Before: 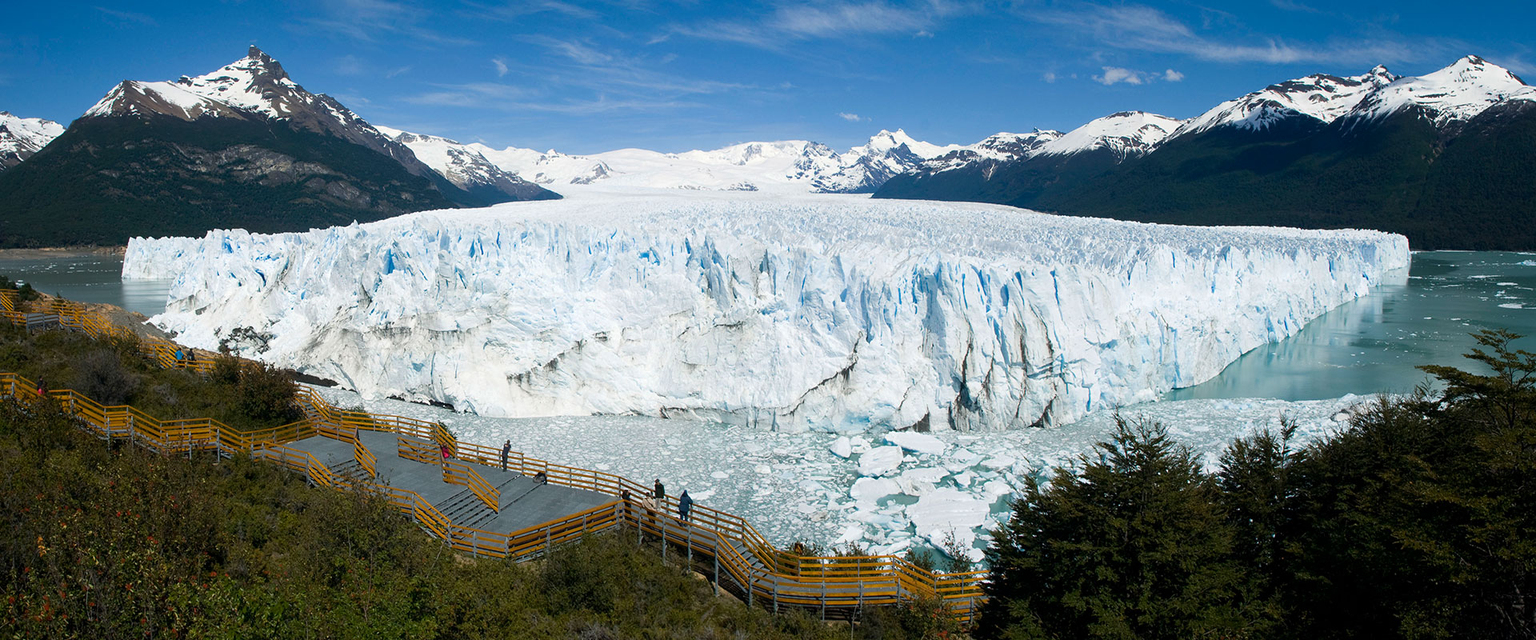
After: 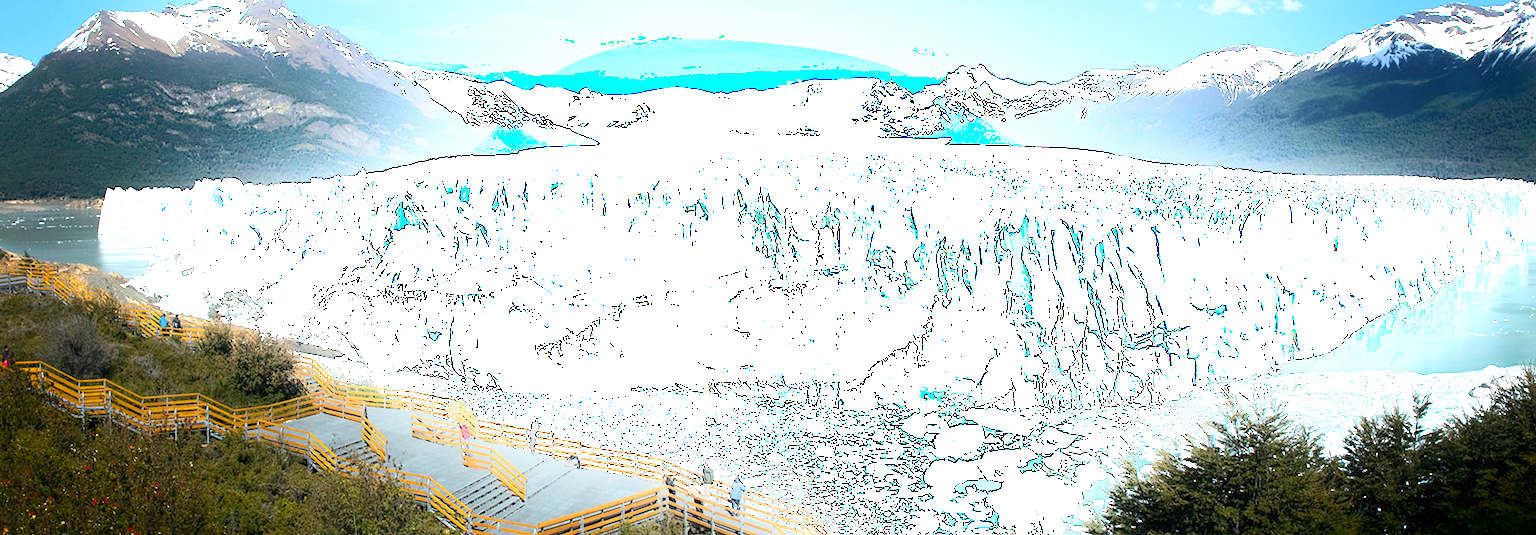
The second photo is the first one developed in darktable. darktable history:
shadows and highlights: shadows -89.64, highlights 91.05, soften with gaussian
exposure: black level correction 0, exposure 1.443 EV, compensate exposure bias true, compensate highlight preservation false
crop and rotate: left 2.295%, top 11.167%, right 9.502%, bottom 15.041%
